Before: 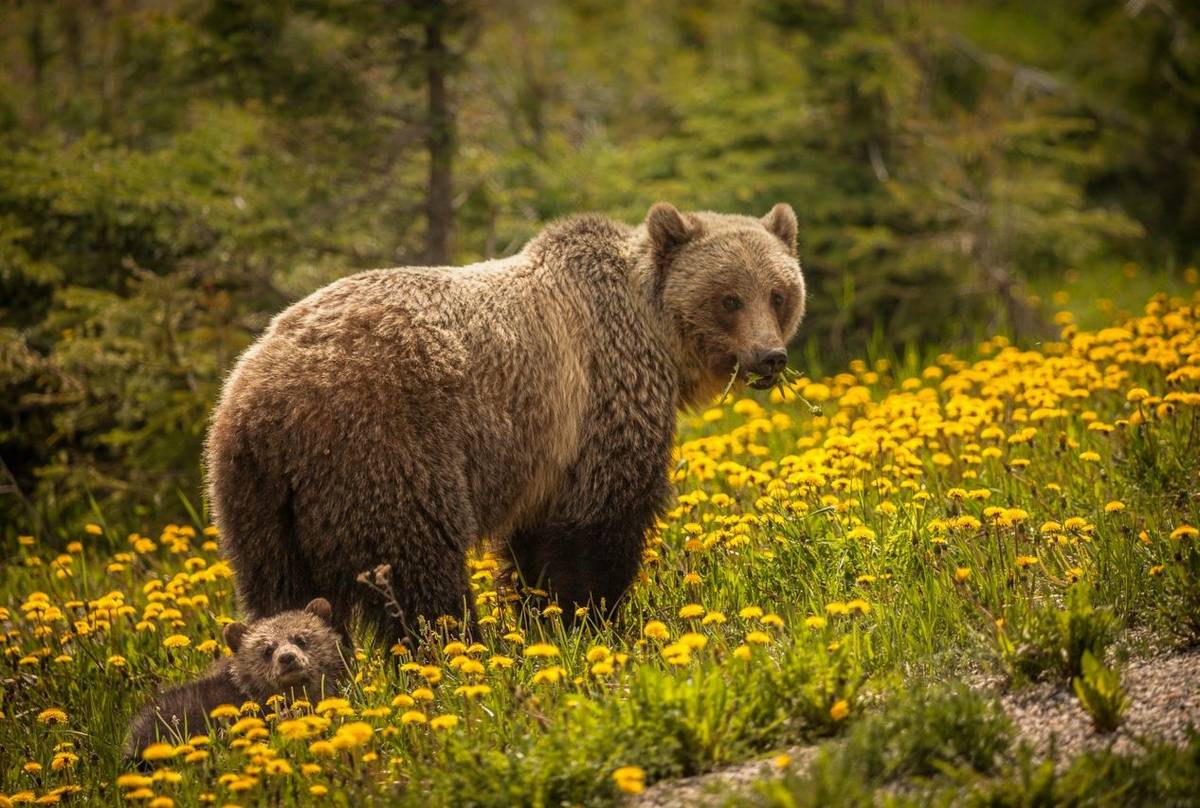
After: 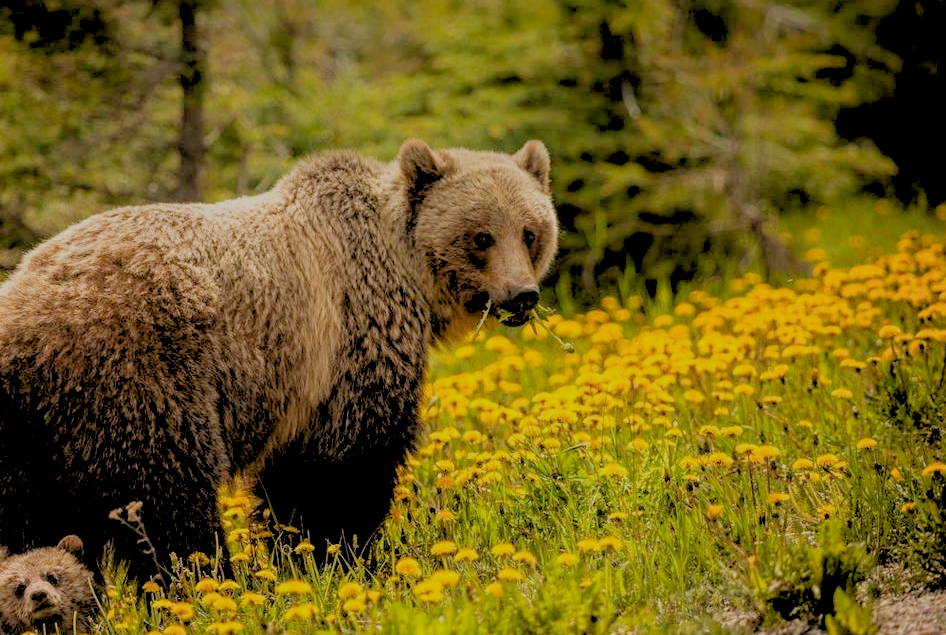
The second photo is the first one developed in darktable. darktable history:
filmic rgb: black relative exposure -7.65 EV, white relative exposure 4.56 EV, hardness 3.61
rgb levels: preserve colors sum RGB, levels [[0.038, 0.433, 0.934], [0, 0.5, 1], [0, 0.5, 1]]
crop and rotate: left 20.74%, top 7.912%, right 0.375%, bottom 13.378%
exposure: black level correction 0.01, exposure 0.014 EV, compensate highlight preservation false
